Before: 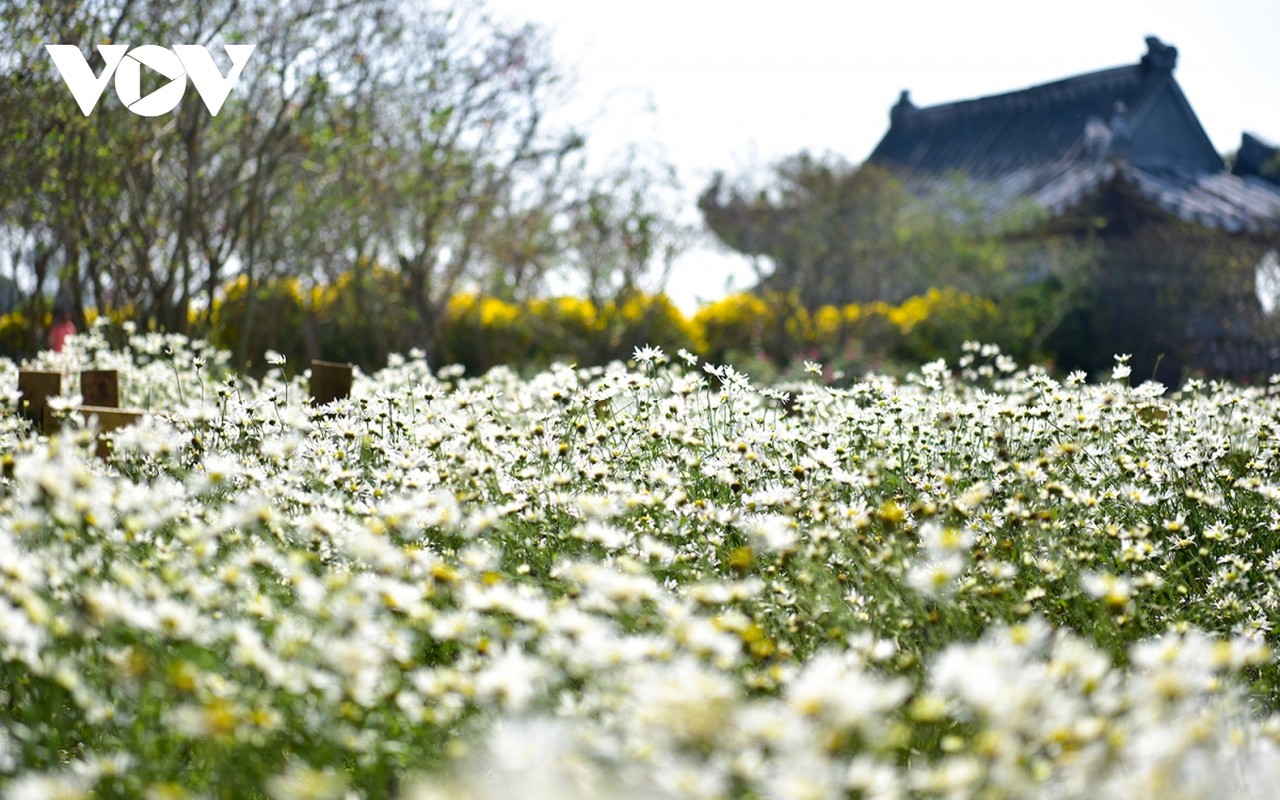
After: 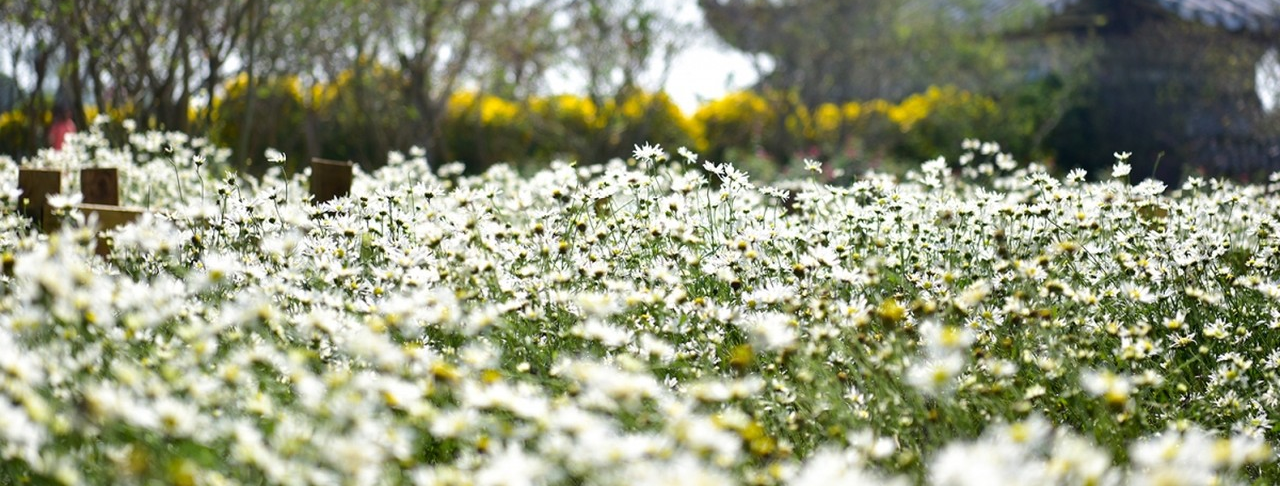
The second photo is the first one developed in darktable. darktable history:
crop and rotate: top 25.301%, bottom 13.935%
